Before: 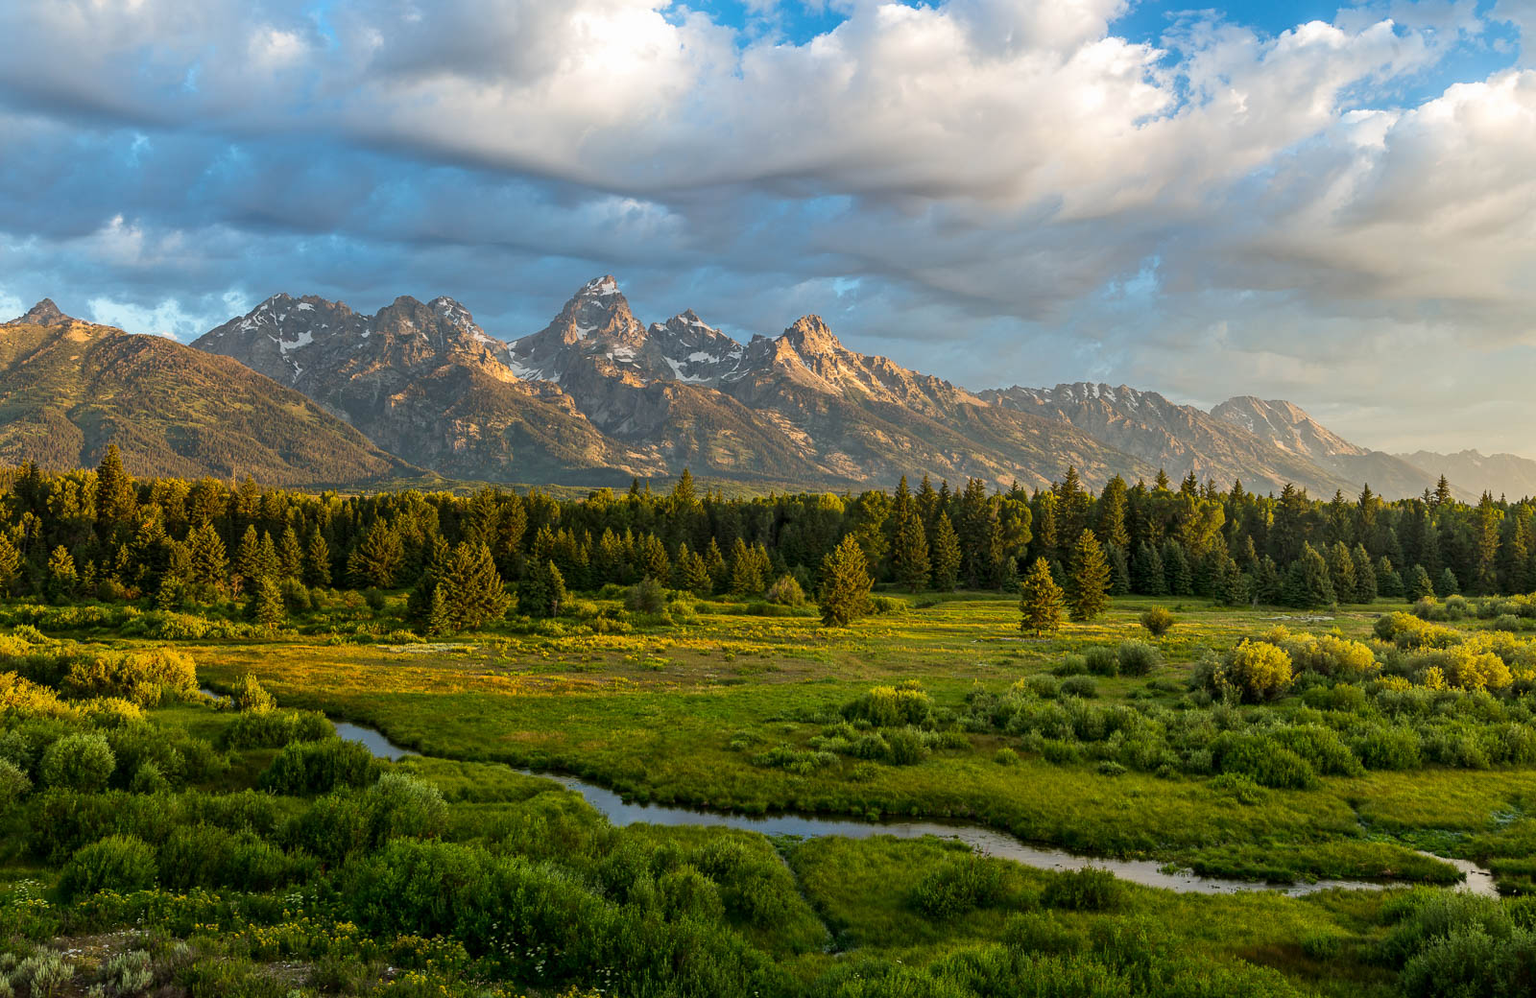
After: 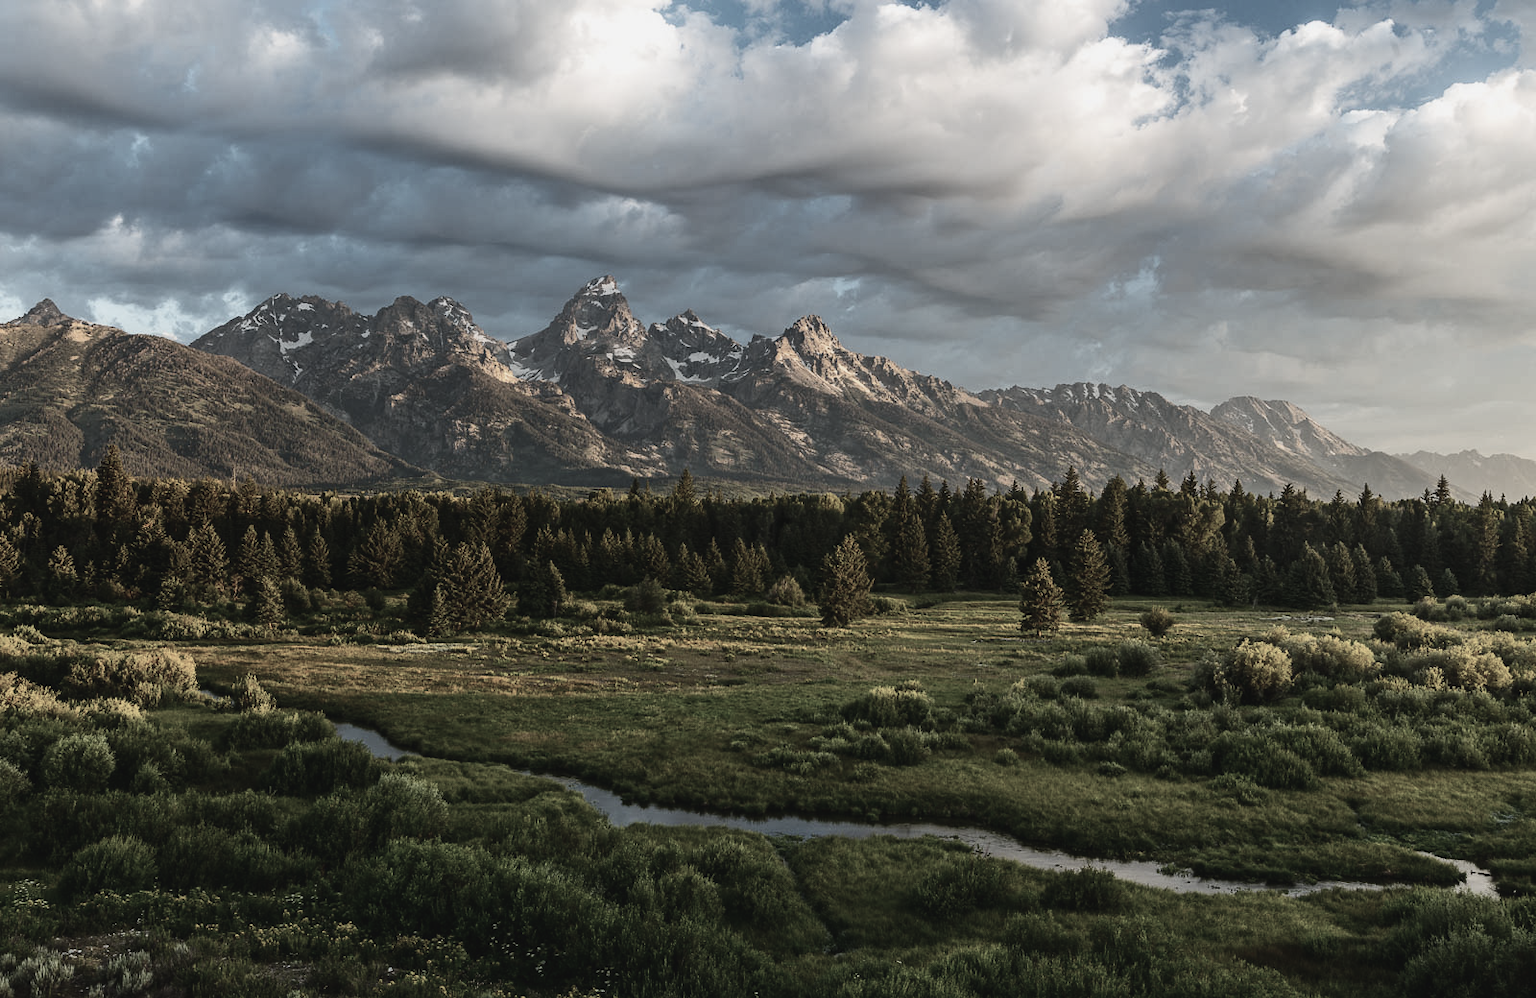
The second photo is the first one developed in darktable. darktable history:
contrast brightness saturation: contrast 0.192, brightness -0.112, saturation 0.214
exposure: black level correction -0.015, exposure -0.194 EV, compensate highlight preservation false
color correction: highlights b* -0.046, saturation 0.328
